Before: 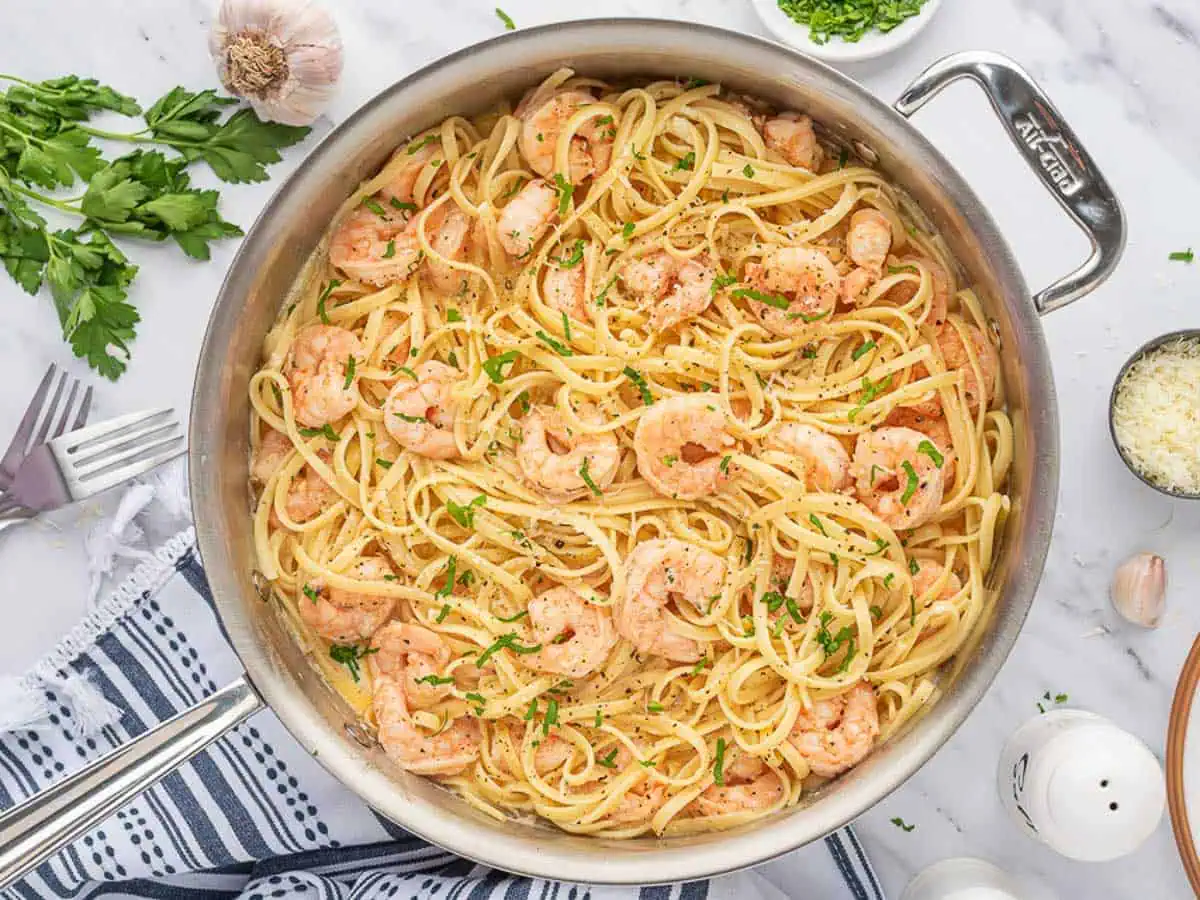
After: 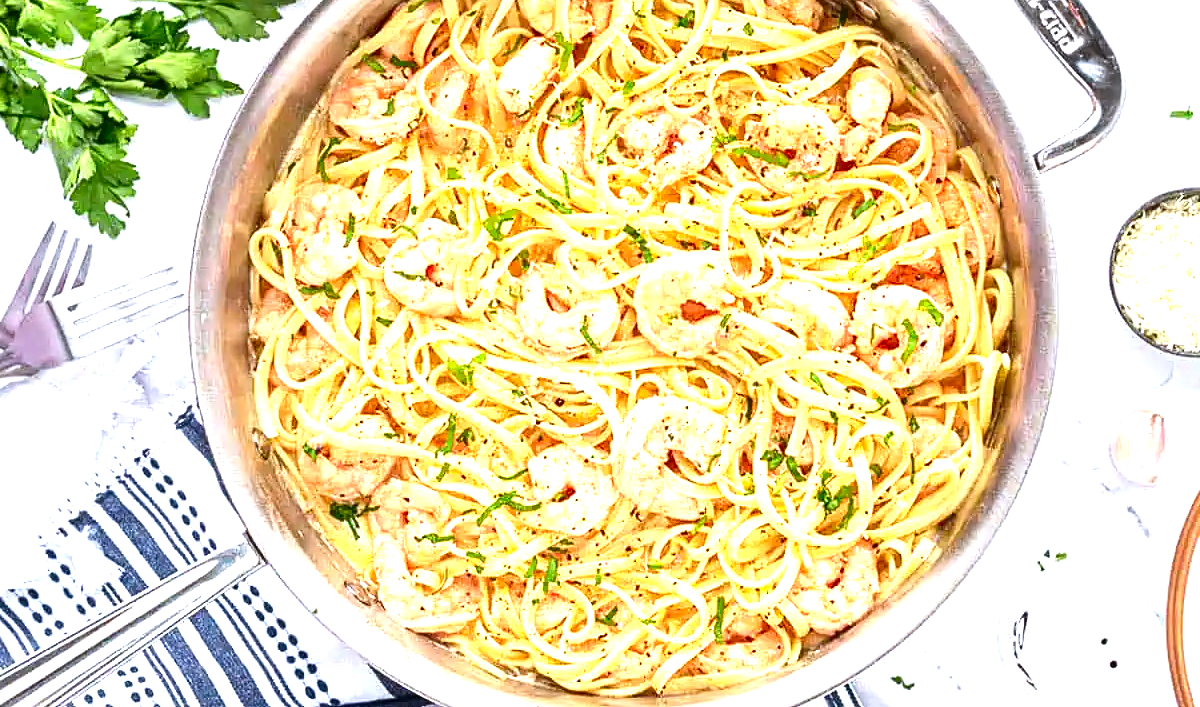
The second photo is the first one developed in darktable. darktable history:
crop and rotate: top 15.845%, bottom 5.489%
levels: black 8.53%, levels [0, 0.492, 0.984]
contrast brightness saturation: contrast 0.133, brightness -0.238, saturation 0.142
color calibration: illuminant as shot in camera, x 0.358, y 0.373, temperature 4628.91 K
sharpen: amount 0.213
exposure: black level correction 0, exposure 1.2 EV, compensate highlight preservation false
